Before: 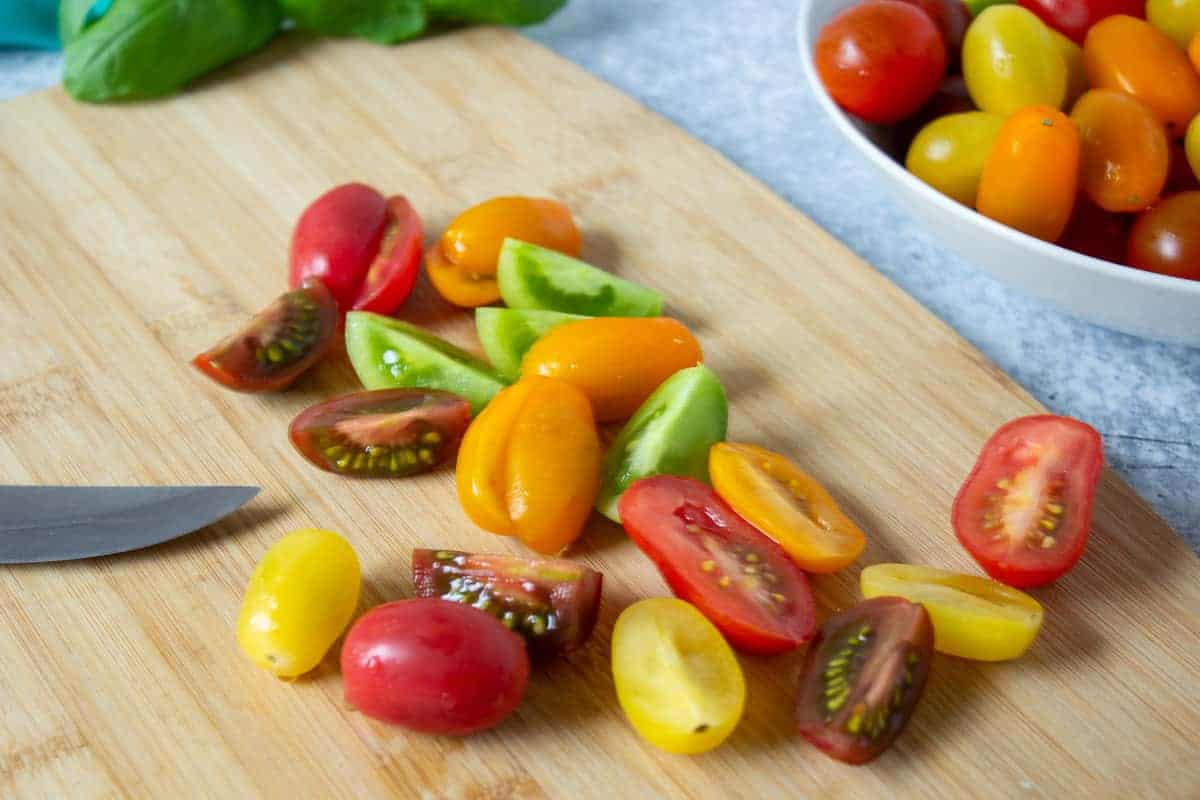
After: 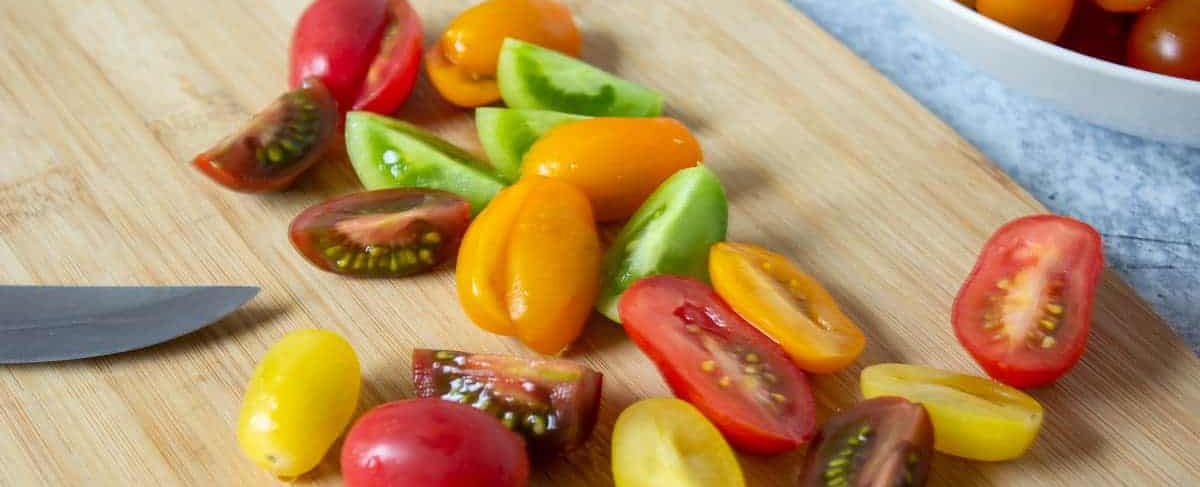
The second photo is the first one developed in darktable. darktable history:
crop and rotate: top 25.104%, bottom 13.987%
